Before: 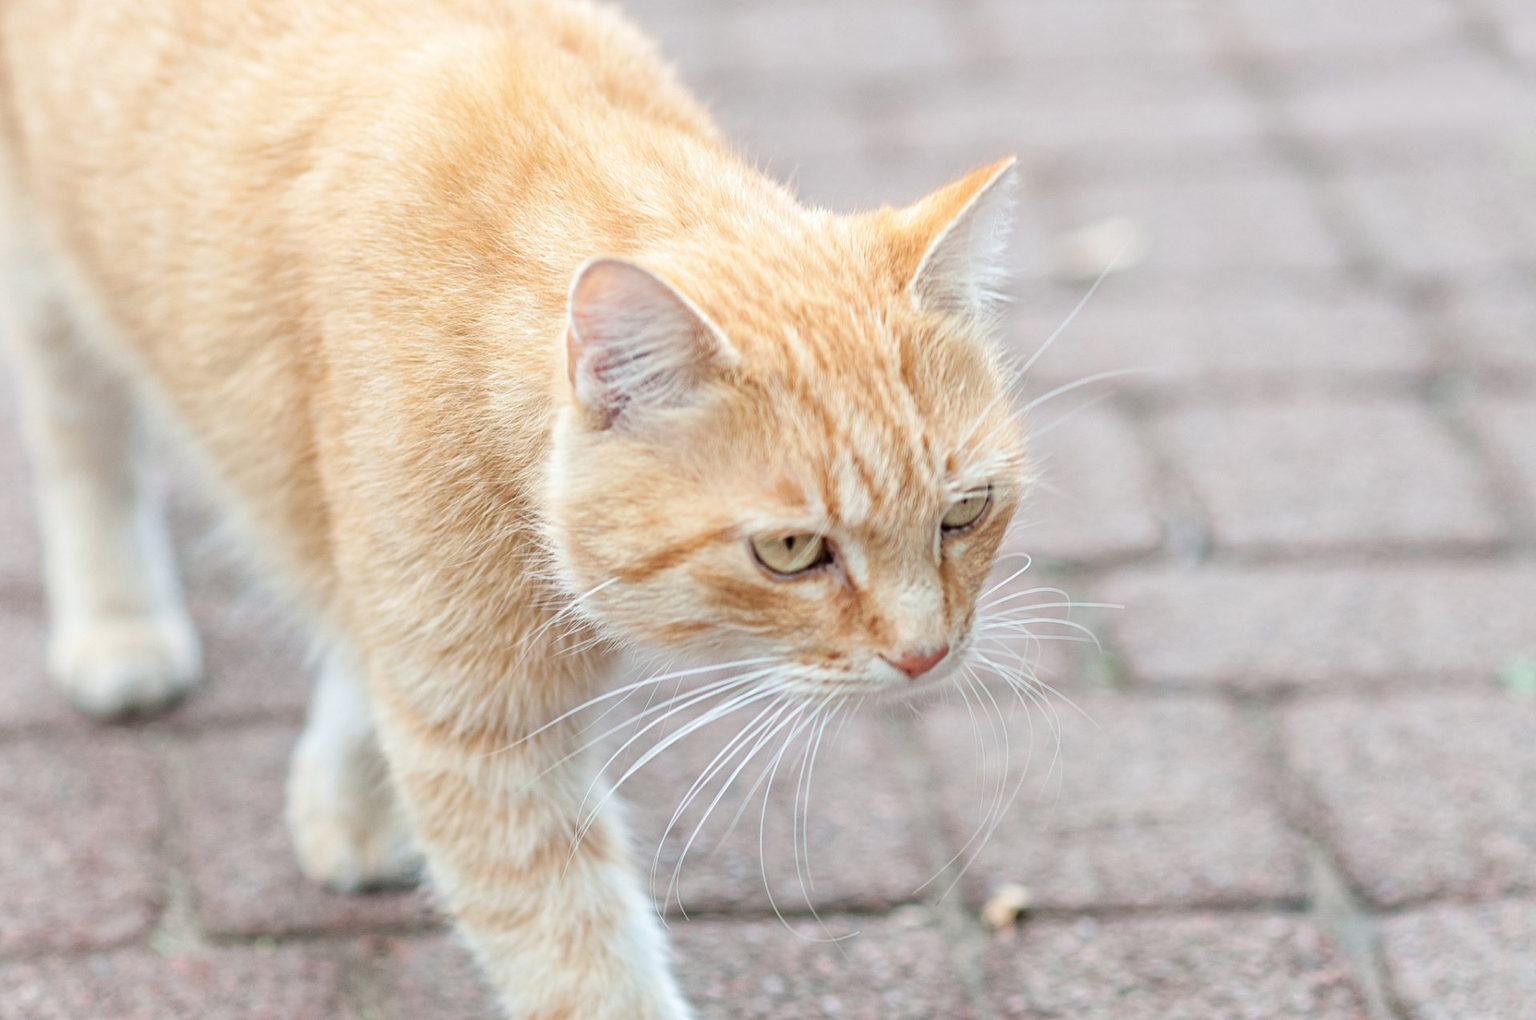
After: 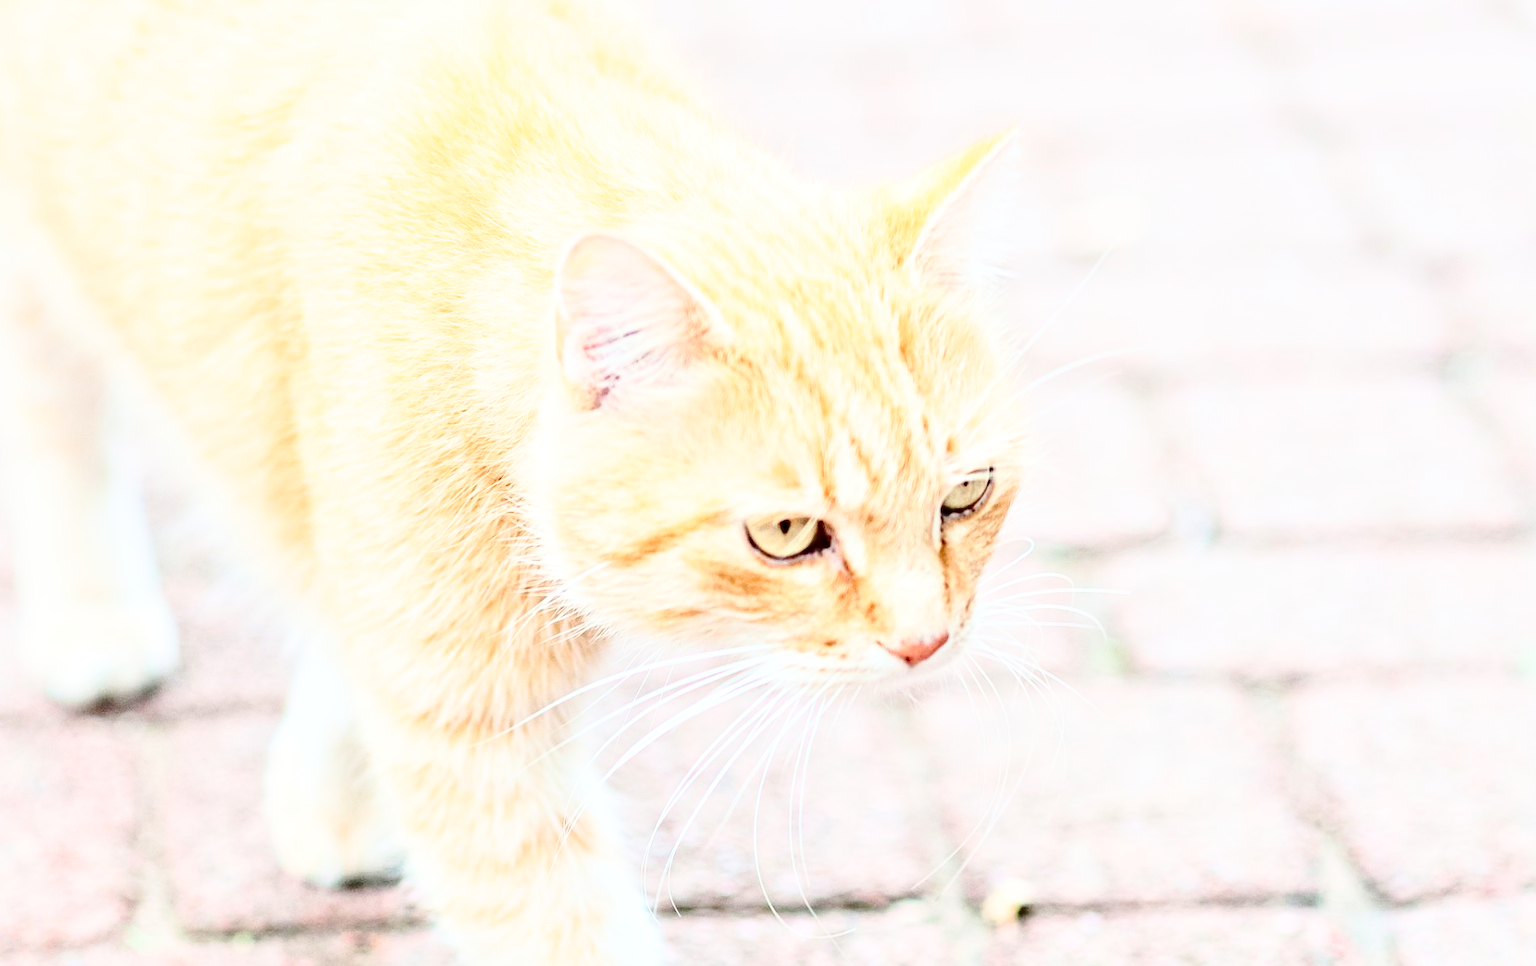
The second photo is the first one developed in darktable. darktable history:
crop: left 1.964%, top 3.251%, right 1.122%, bottom 4.933%
local contrast: mode bilateral grid, contrast 20, coarseness 50, detail 120%, midtone range 0.2
base curve: curves: ch0 [(0, 0) (0.028, 0.03) (0.121, 0.232) (0.46, 0.748) (0.859, 0.968) (1, 1)], preserve colors none
contrast brightness saturation: contrast 0.4, brightness 0.05, saturation 0.25
